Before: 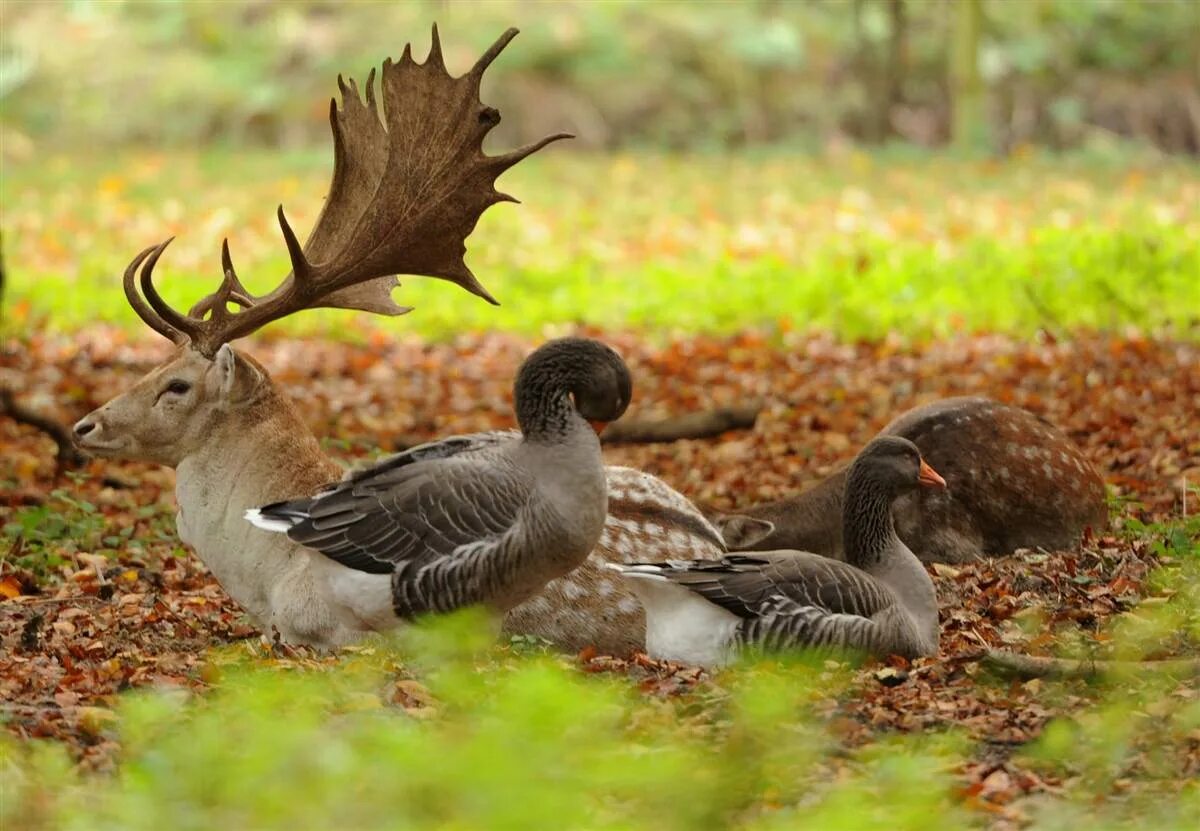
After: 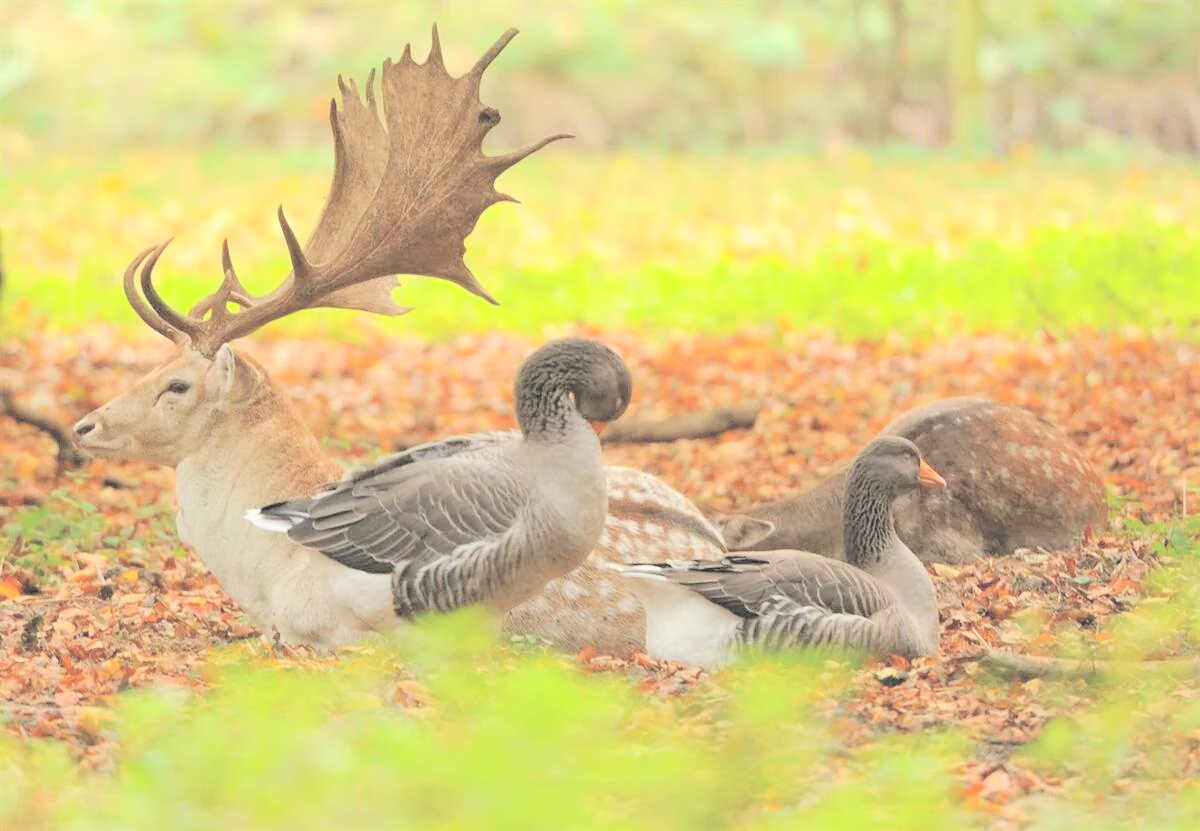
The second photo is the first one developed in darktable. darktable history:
contrast brightness saturation: brightness 0.984
